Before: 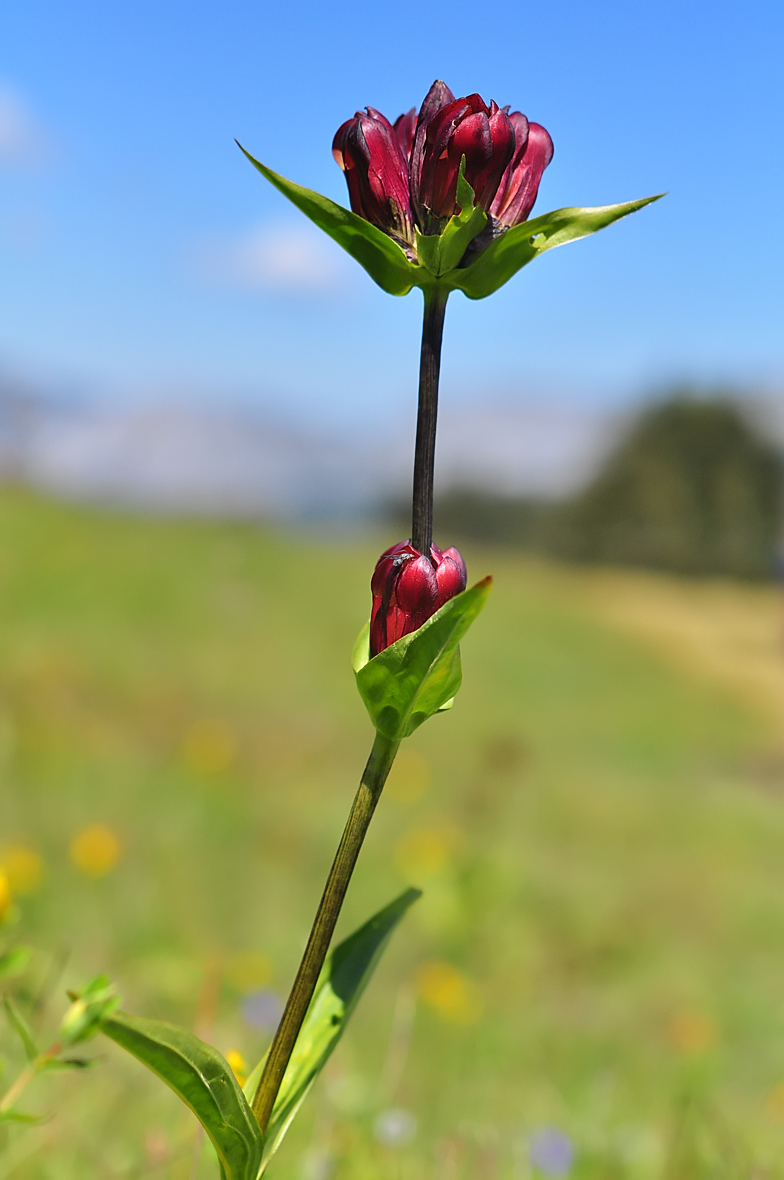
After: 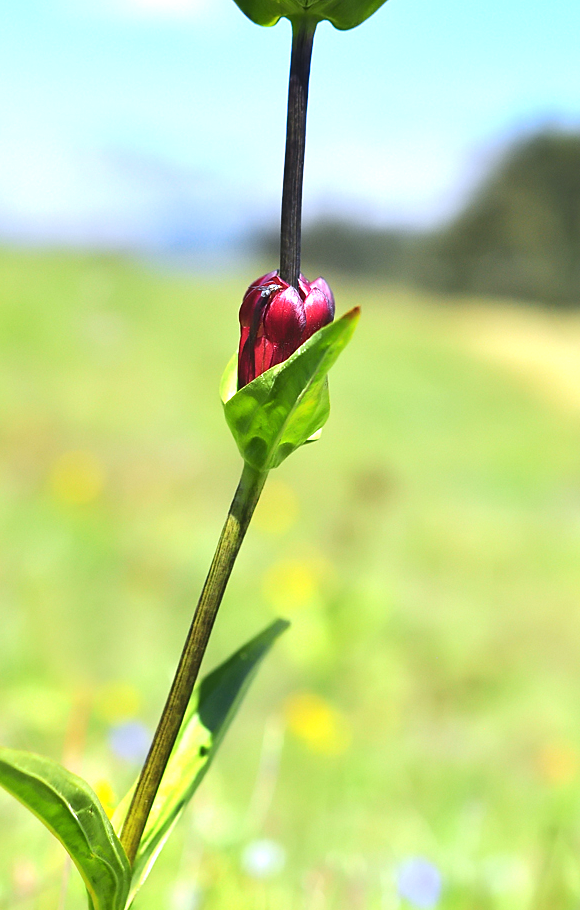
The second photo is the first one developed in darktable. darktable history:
white balance: red 0.926, green 1.003, blue 1.133
exposure: black level correction 0, exposure 0.877 EV, compensate exposure bias true, compensate highlight preservation false
crop: left 16.871%, top 22.857%, right 9.116%
tone equalizer: -8 EV -0.001 EV, -7 EV 0.001 EV, -6 EV -0.002 EV, -5 EV -0.003 EV, -4 EV -0.062 EV, -3 EV -0.222 EV, -2 EV -0.267 EV, -1 EV 0.105 EV, +0 EV 0.303 EV
